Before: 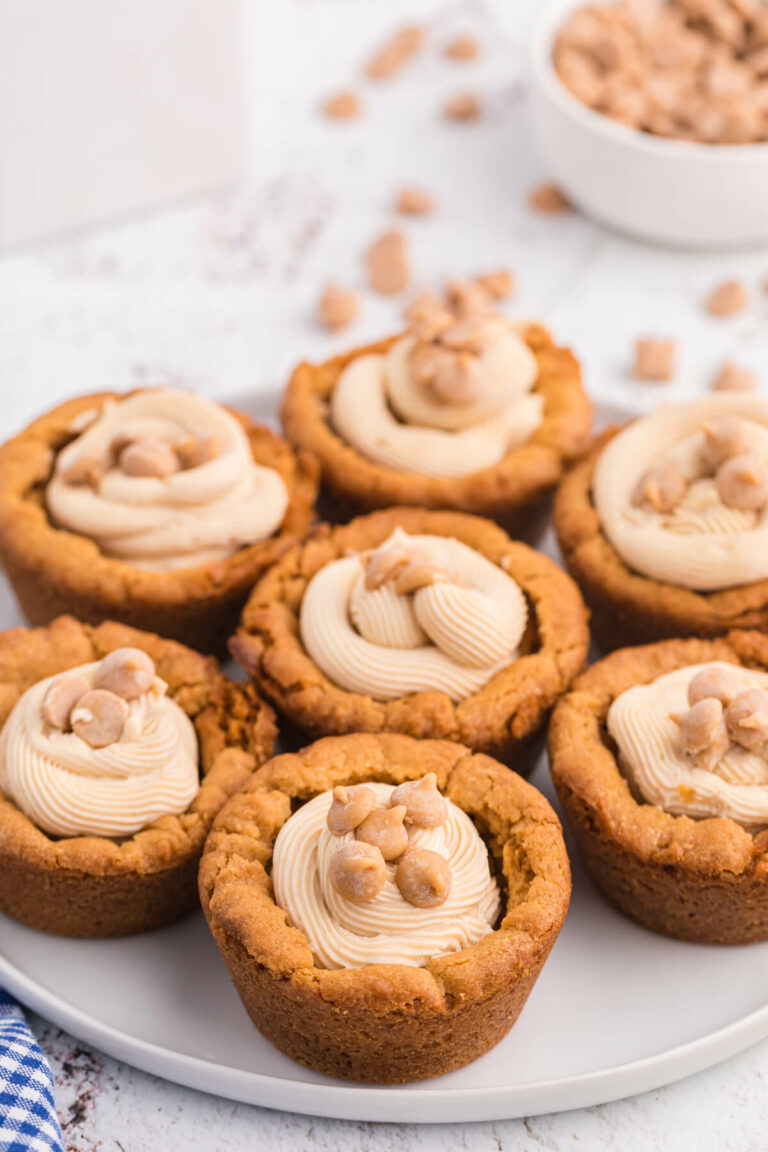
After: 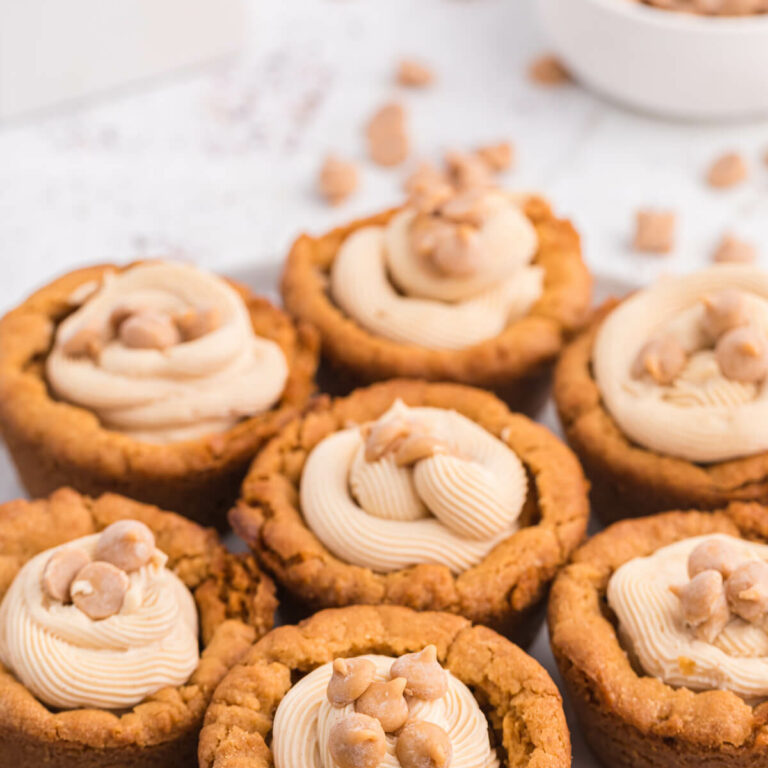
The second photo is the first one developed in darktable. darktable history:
crop: top 11.174%, bottom 22.155%
